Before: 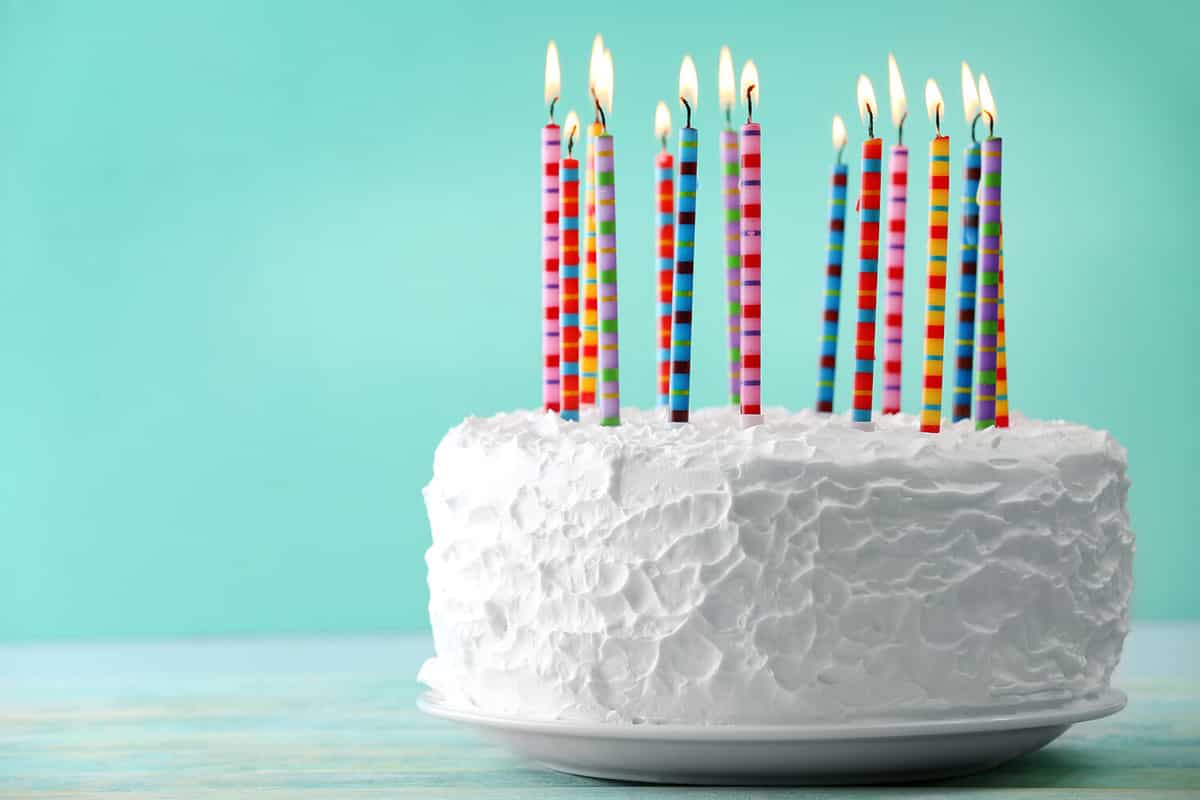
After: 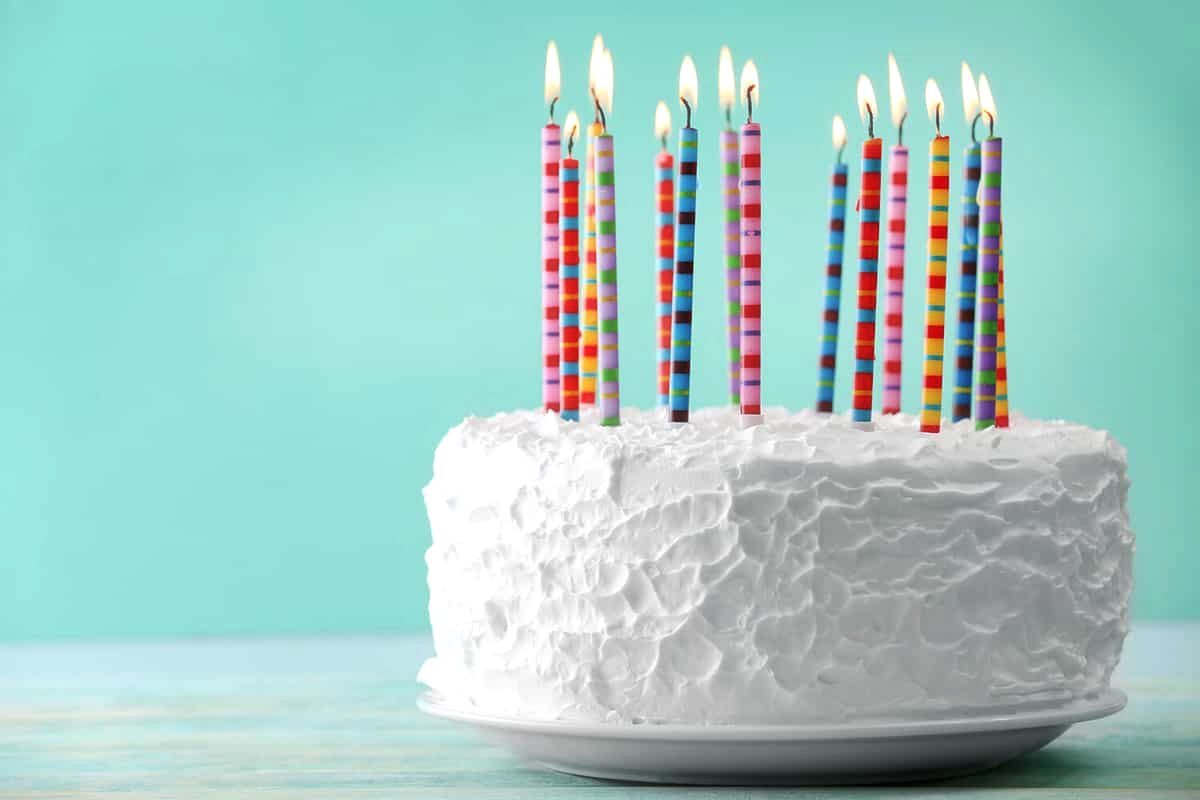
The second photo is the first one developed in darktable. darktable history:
haze removal: strength -0.103, compatibility mode true, adaptive false
local contrast: highlights 103%, shadows 98%, detail 120%, midtone range 0.2
